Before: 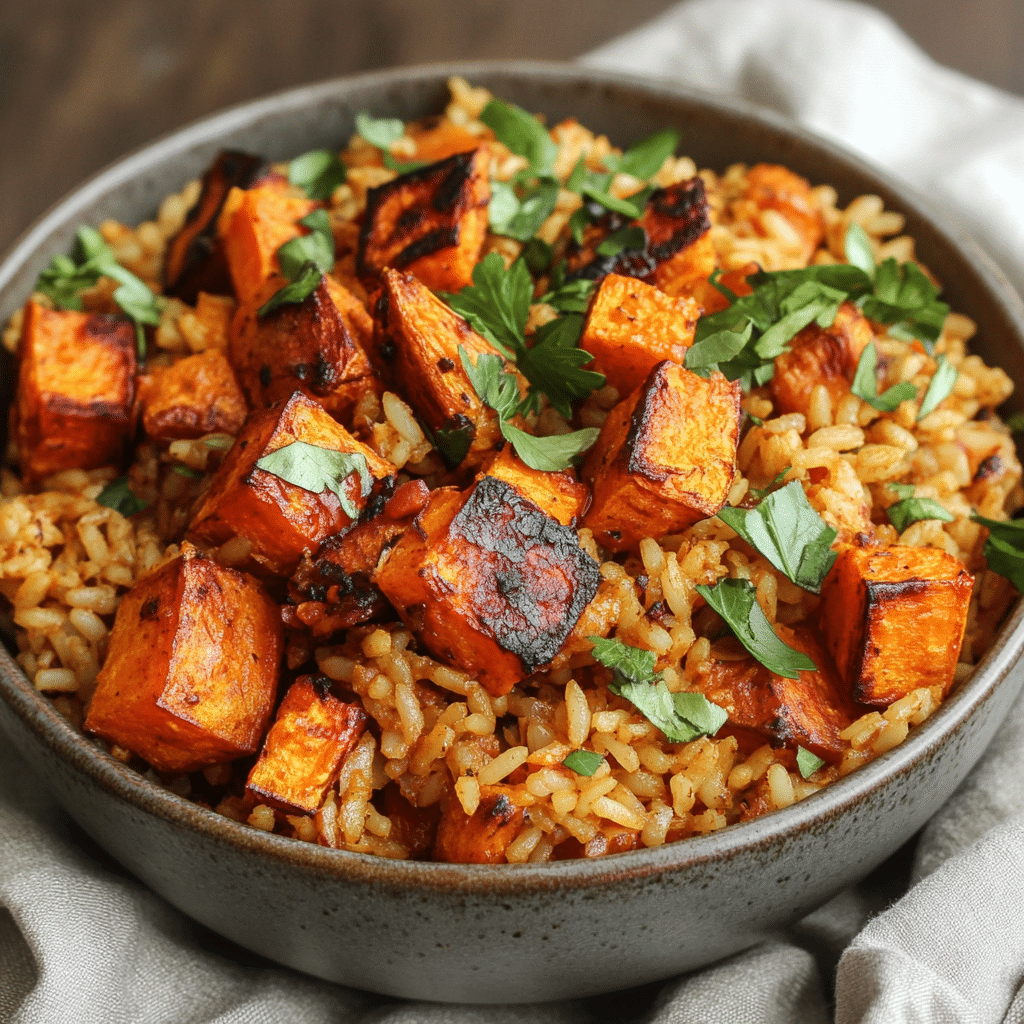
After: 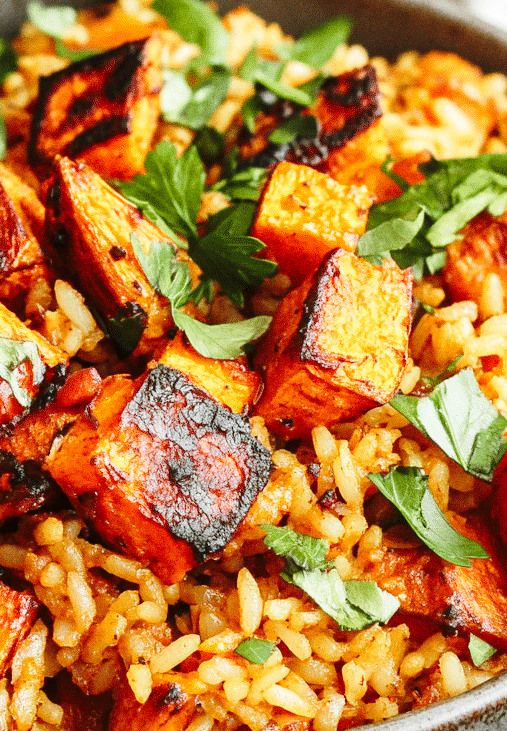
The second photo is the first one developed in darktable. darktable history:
base curve: curves: ch0 [(0, 0) (0.028, 0.03) (0.121, 0.232) (0.46, 0.748) (0.859, 0.968) (1, 1)], preserve colors none
grain: coarseness 0.09 ISO
crop: left 32.075%, top 10.976%, right 18.355%, bottom 17.596%
